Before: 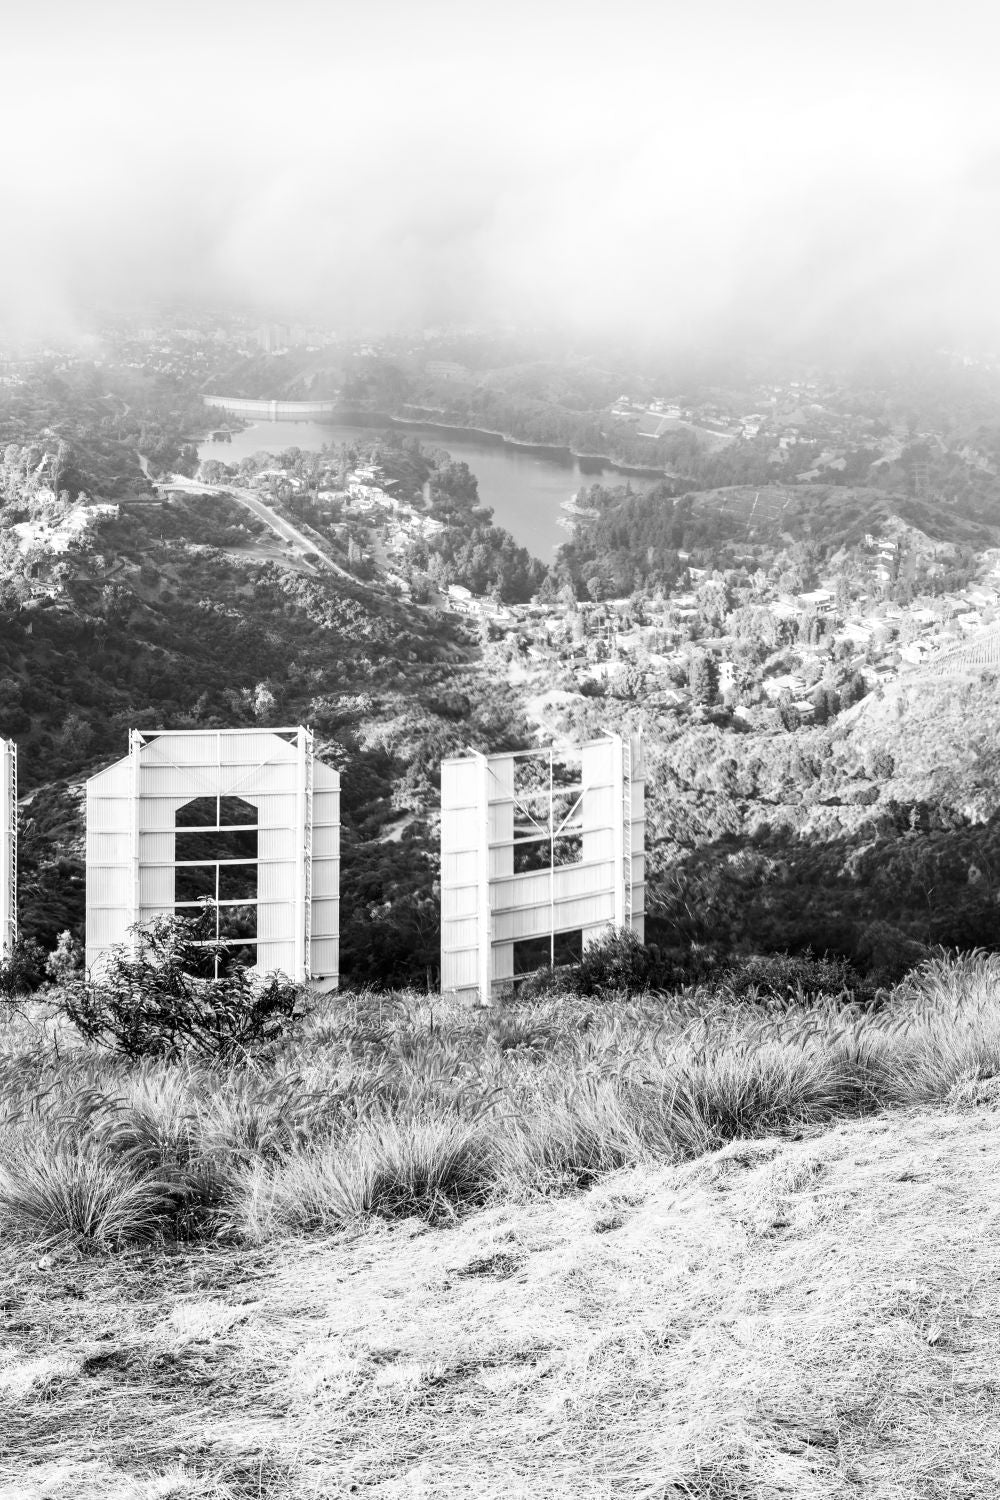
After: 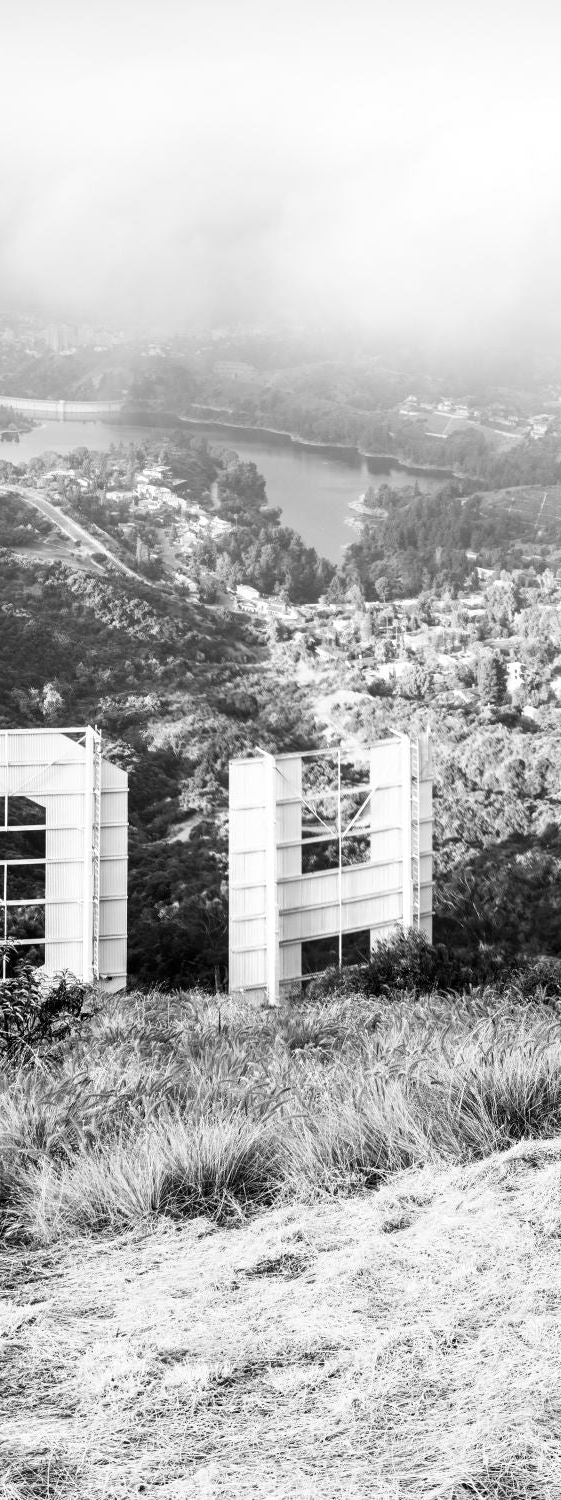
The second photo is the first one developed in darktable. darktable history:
crop: left 21.245%, right 22.595%
